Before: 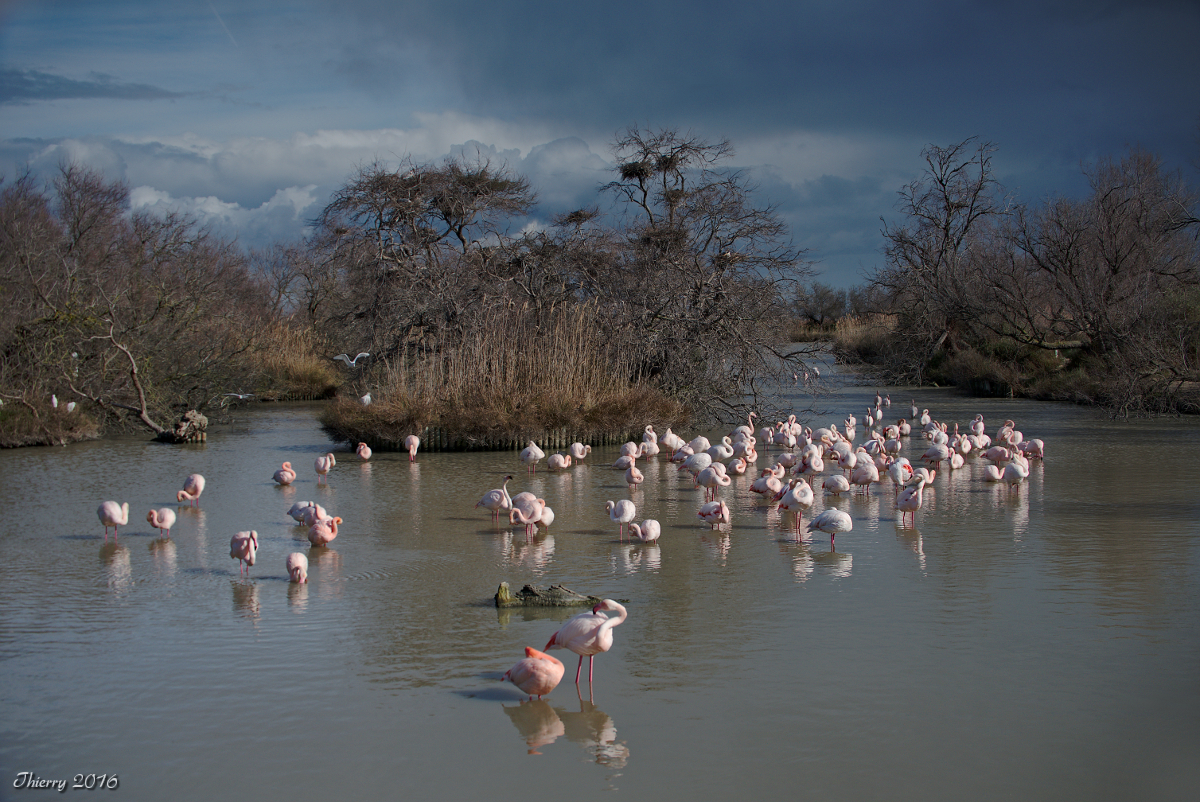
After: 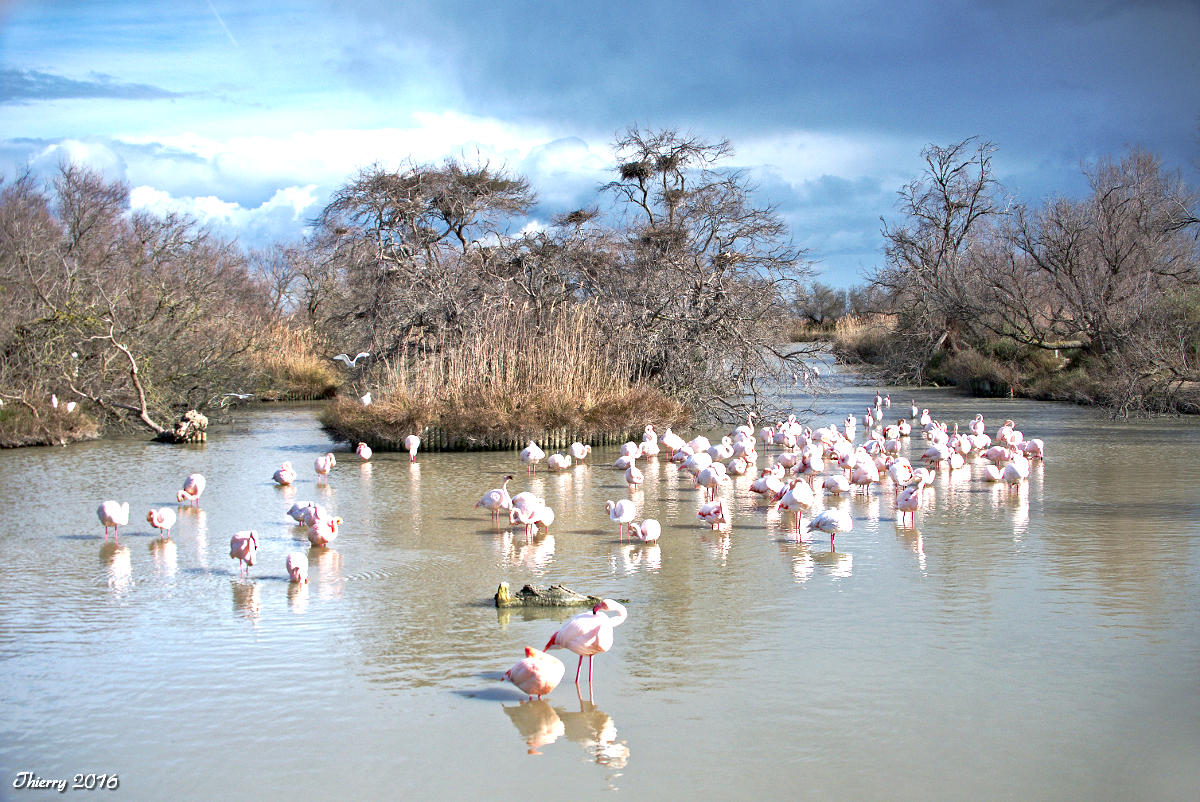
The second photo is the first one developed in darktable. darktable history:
haze removal: strength 0.1, compatibility mode true, adaptive false
exposure: black level correction 0, exposure 1.1 EV, compensate exposure bias true, compensate highlight preservation false
local contrast: mode bilateral grid, contrast 20, coarseness 50, detail 120%, midtone range 0.2
